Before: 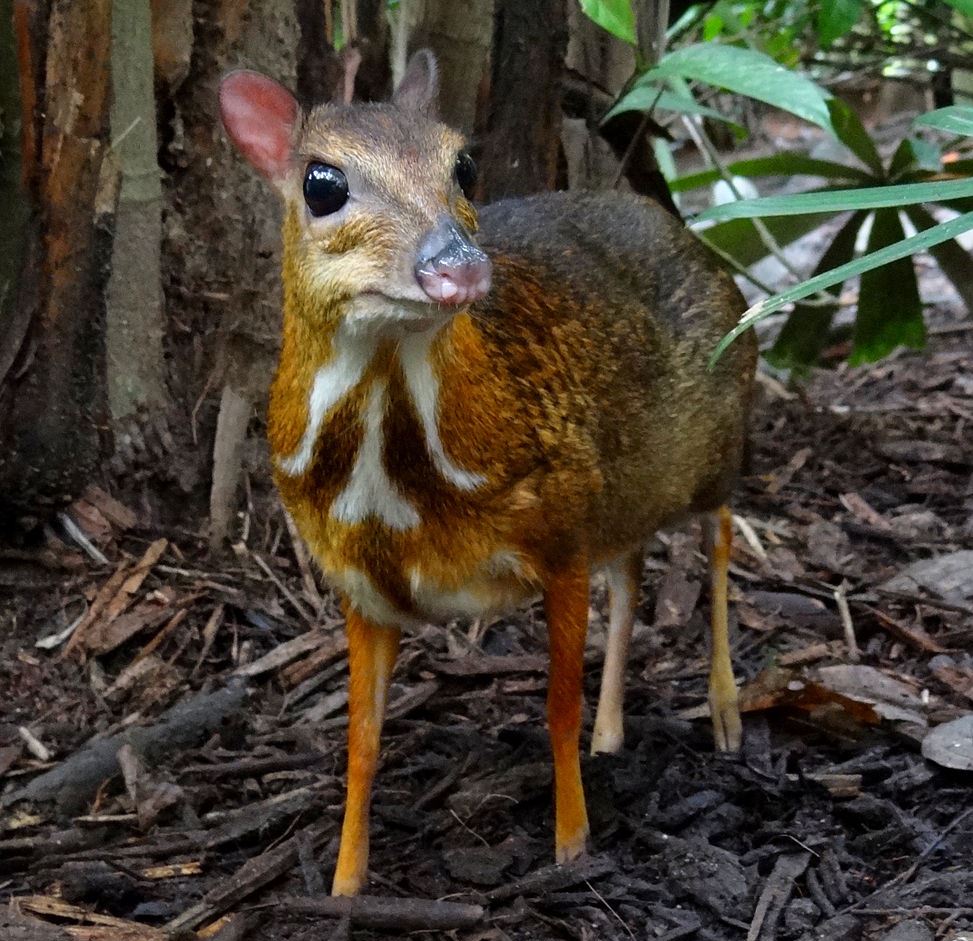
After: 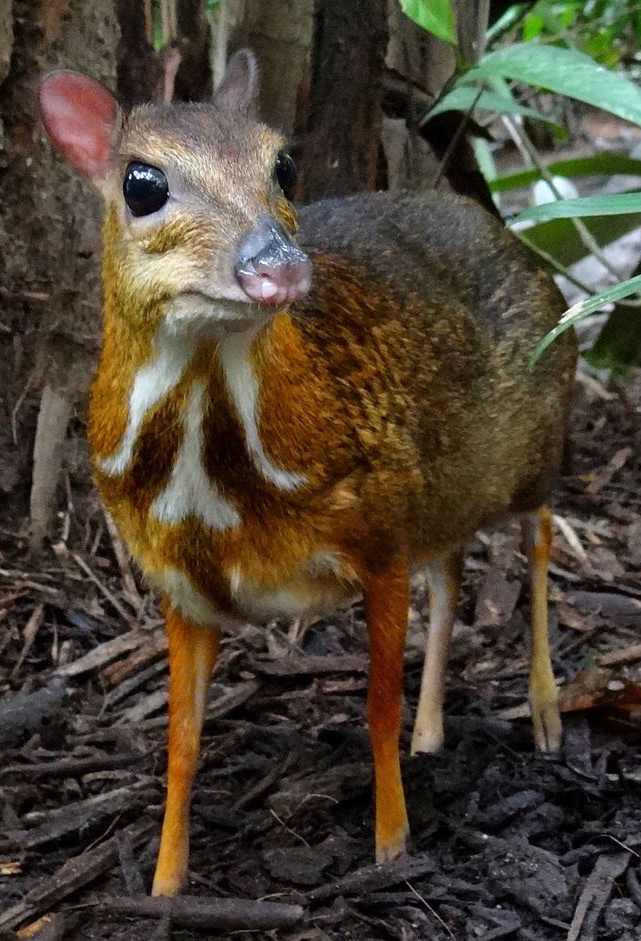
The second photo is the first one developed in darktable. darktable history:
shadows and highlights: shadows 12.05, white point adjustment 1.15, highlights -1.36, soften with gaussian
crop and rotate: left 18.594%, right 15.48%
